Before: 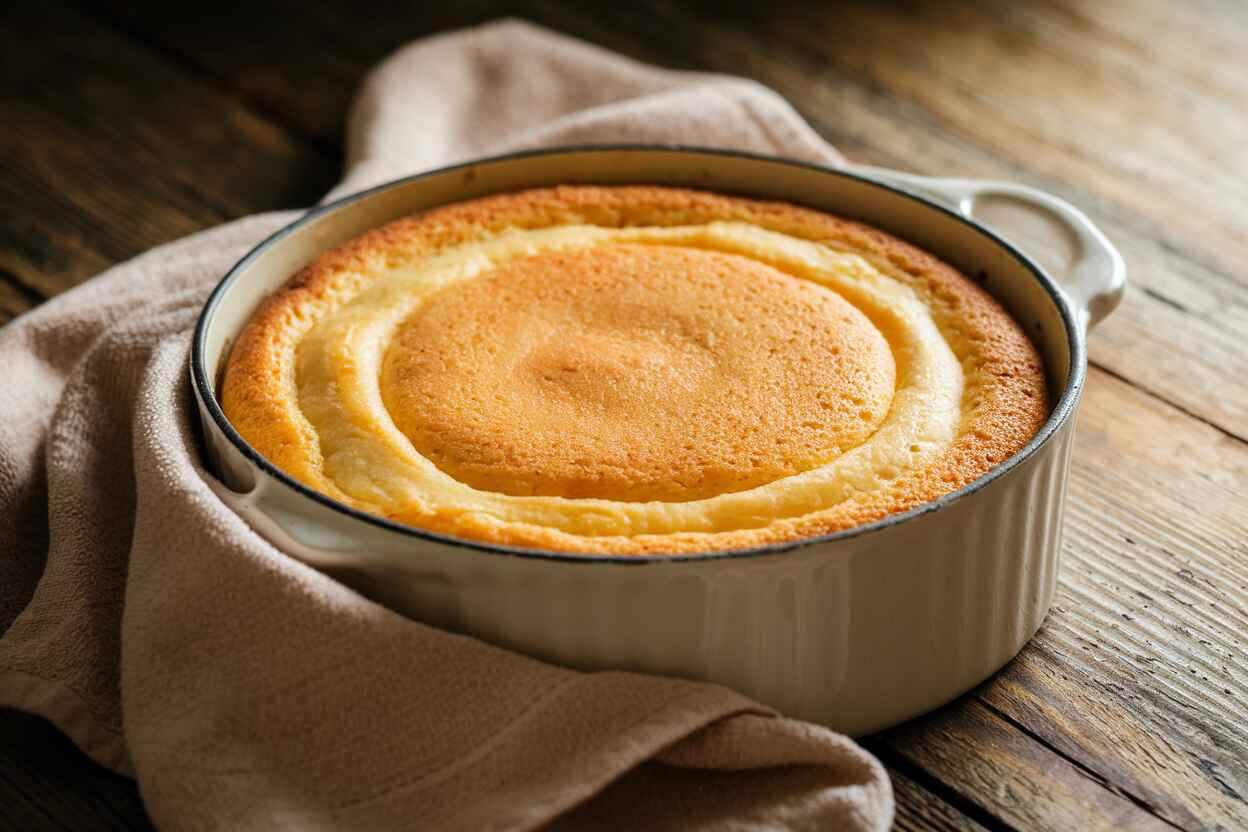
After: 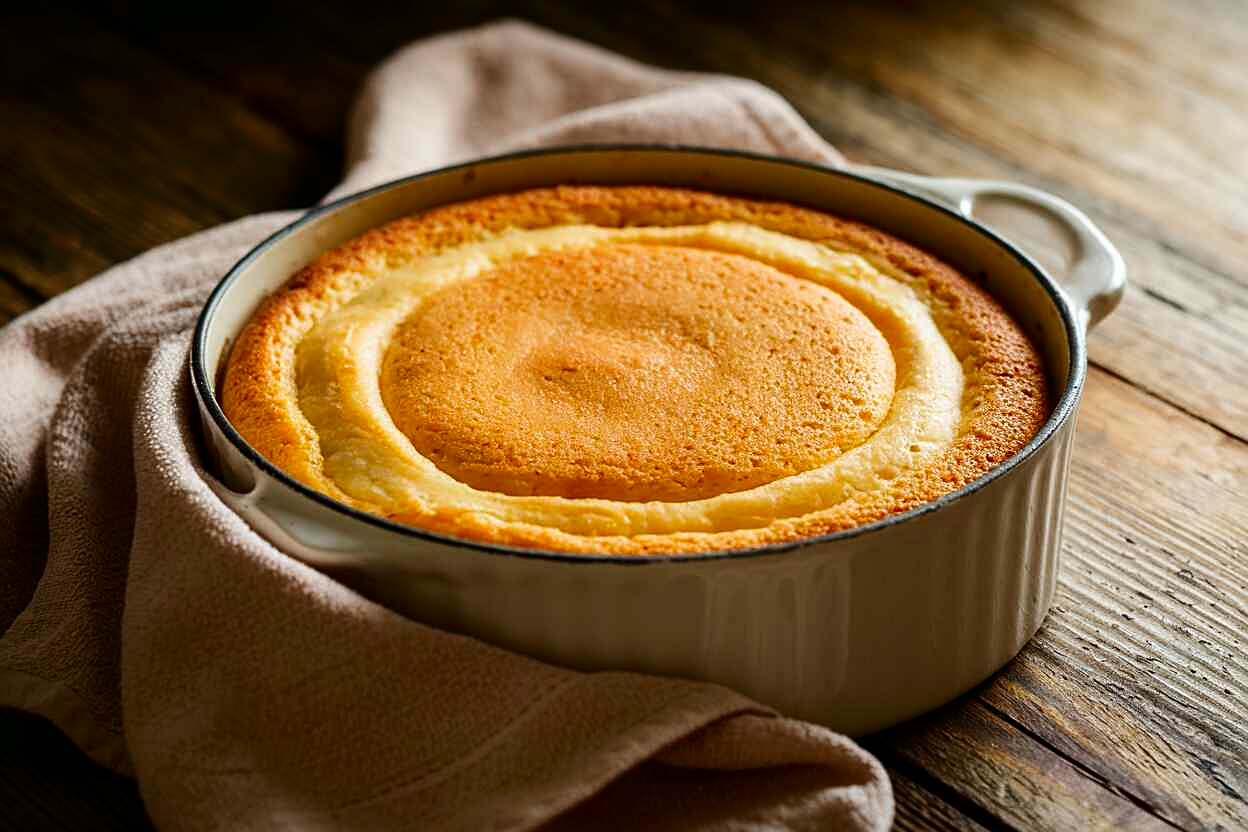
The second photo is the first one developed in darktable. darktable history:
sharpen: on, module defaults
contrast brightness saturation: contrast 0.12, brightness -0.12, saturation 0.2
